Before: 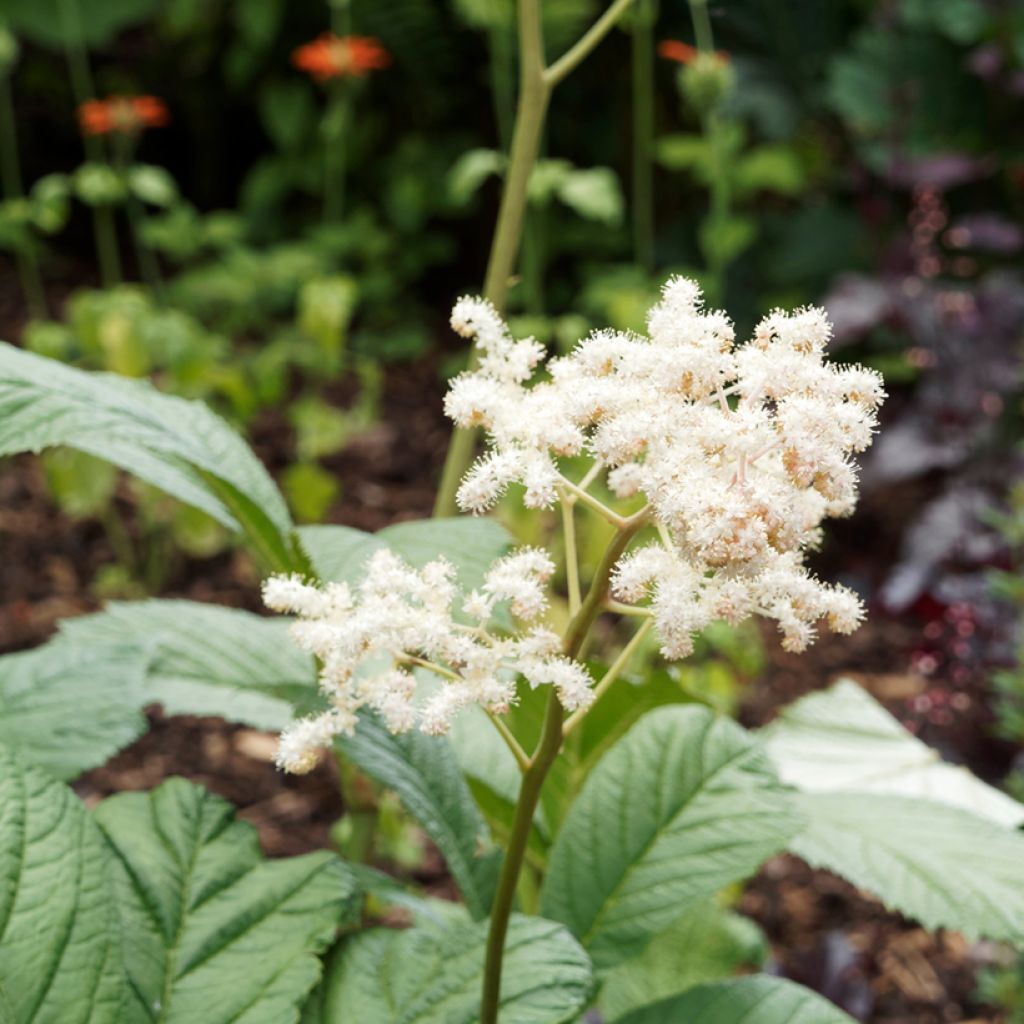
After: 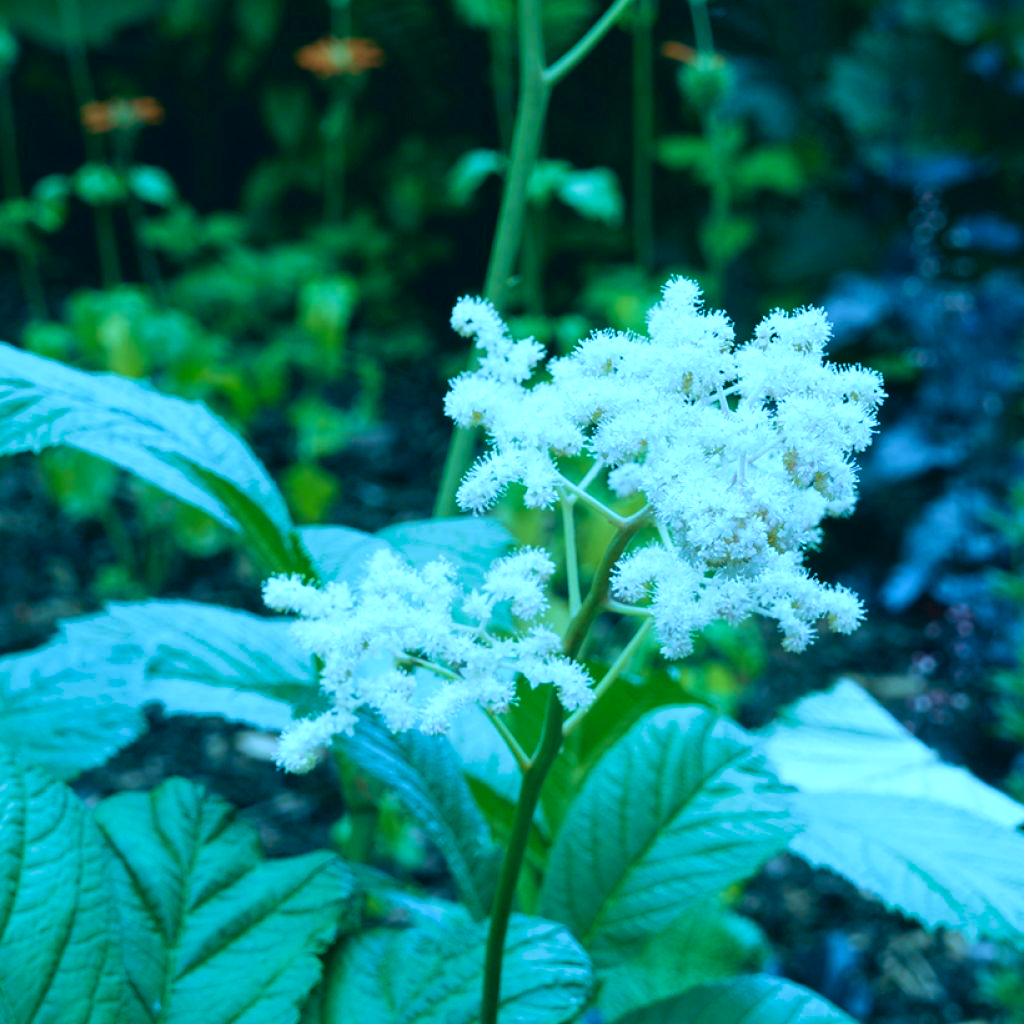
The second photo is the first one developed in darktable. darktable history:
exposure: compensate highlight preservation false
color correction: highlights a* -20.08, highlights b* 9.8, shadows a* -20.4, shadows b* -10.76
white balance: red 0.766, blue 1.537
velvia: on, module defaults
